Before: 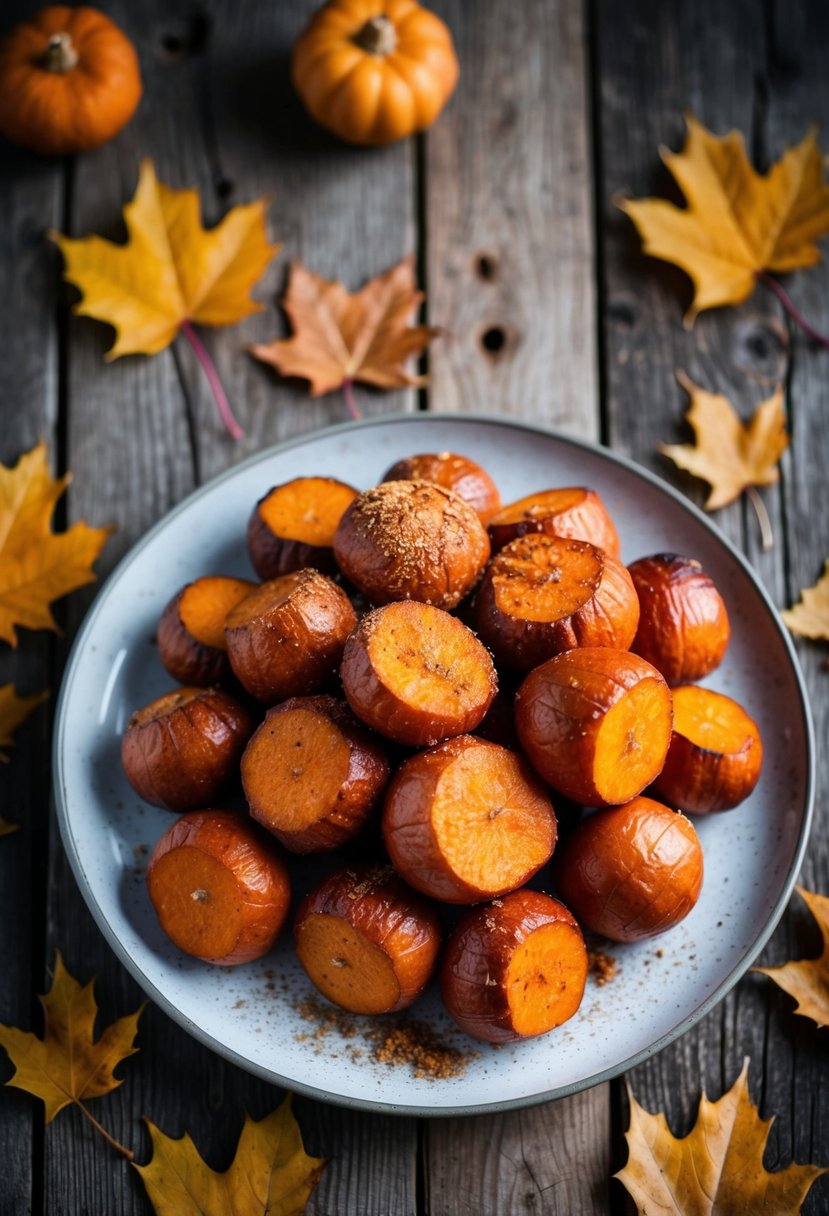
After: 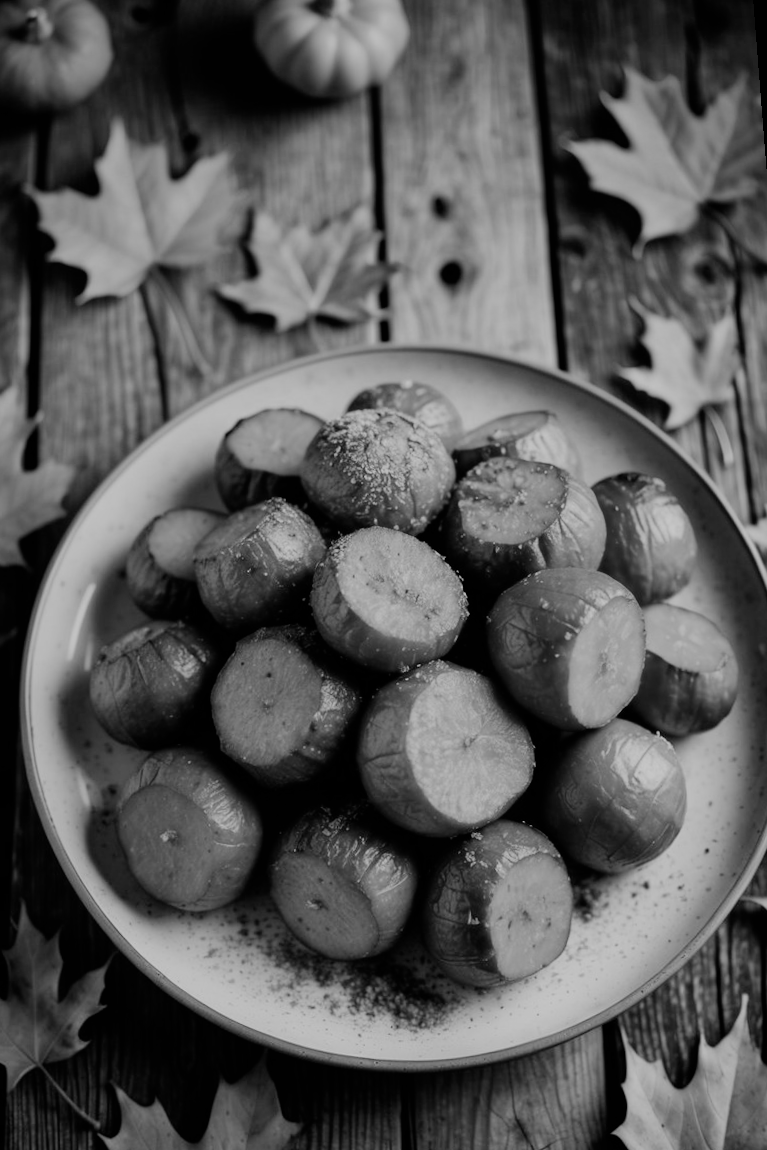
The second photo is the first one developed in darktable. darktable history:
white balance: emerald 1
filmic rgb: black relative exposure -8.54 EV, white relative exposure 5.52 EV, hardness 3.39, contrast 1.016
rotate and perspective: rotation -1.68°, lens shift (vertical) -0.146, crop left 0.049, crop right 0.912, crop top 0.032, crop bottom 0.96
monochrome: size 3.1
